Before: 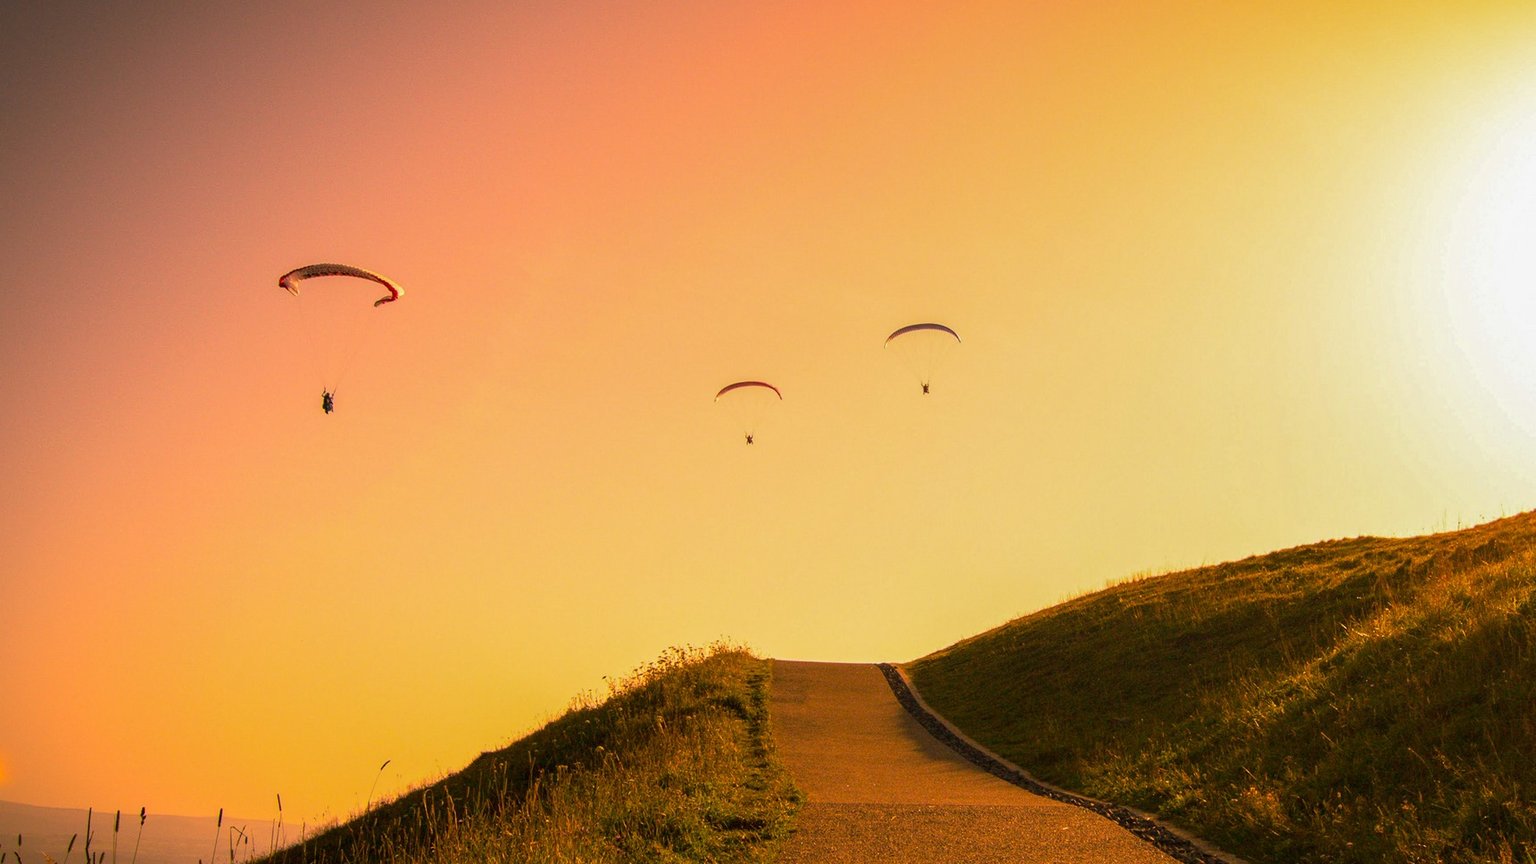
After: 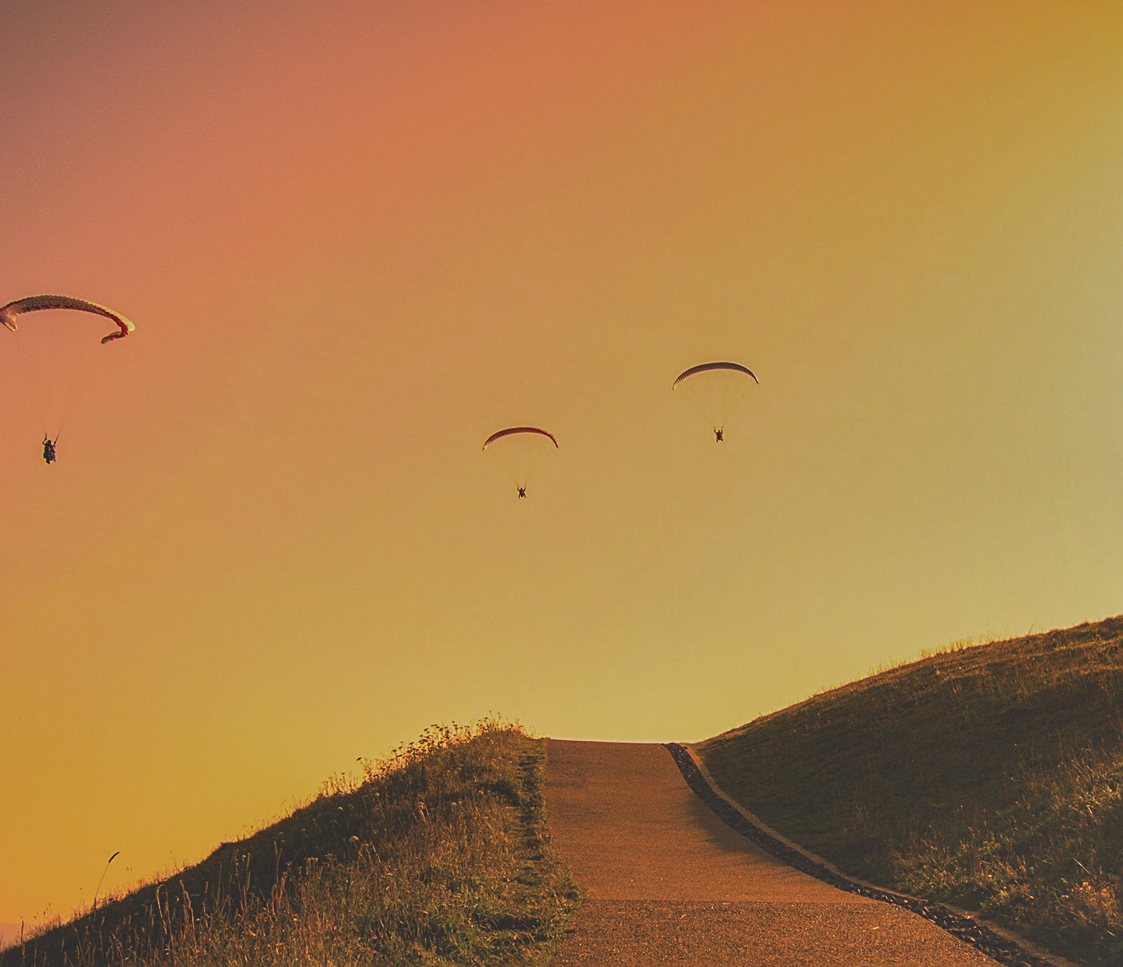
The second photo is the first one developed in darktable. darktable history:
sharpen: on, module defaults
shadows and highlights: shadows 43.7, white point adjustment -1.41, soften with gaussian
crop and rotate: left 18.48%, right 16.254%
exposure: black level correction -0.034, exposure -0.497 EV, compensate highlight preservation false
